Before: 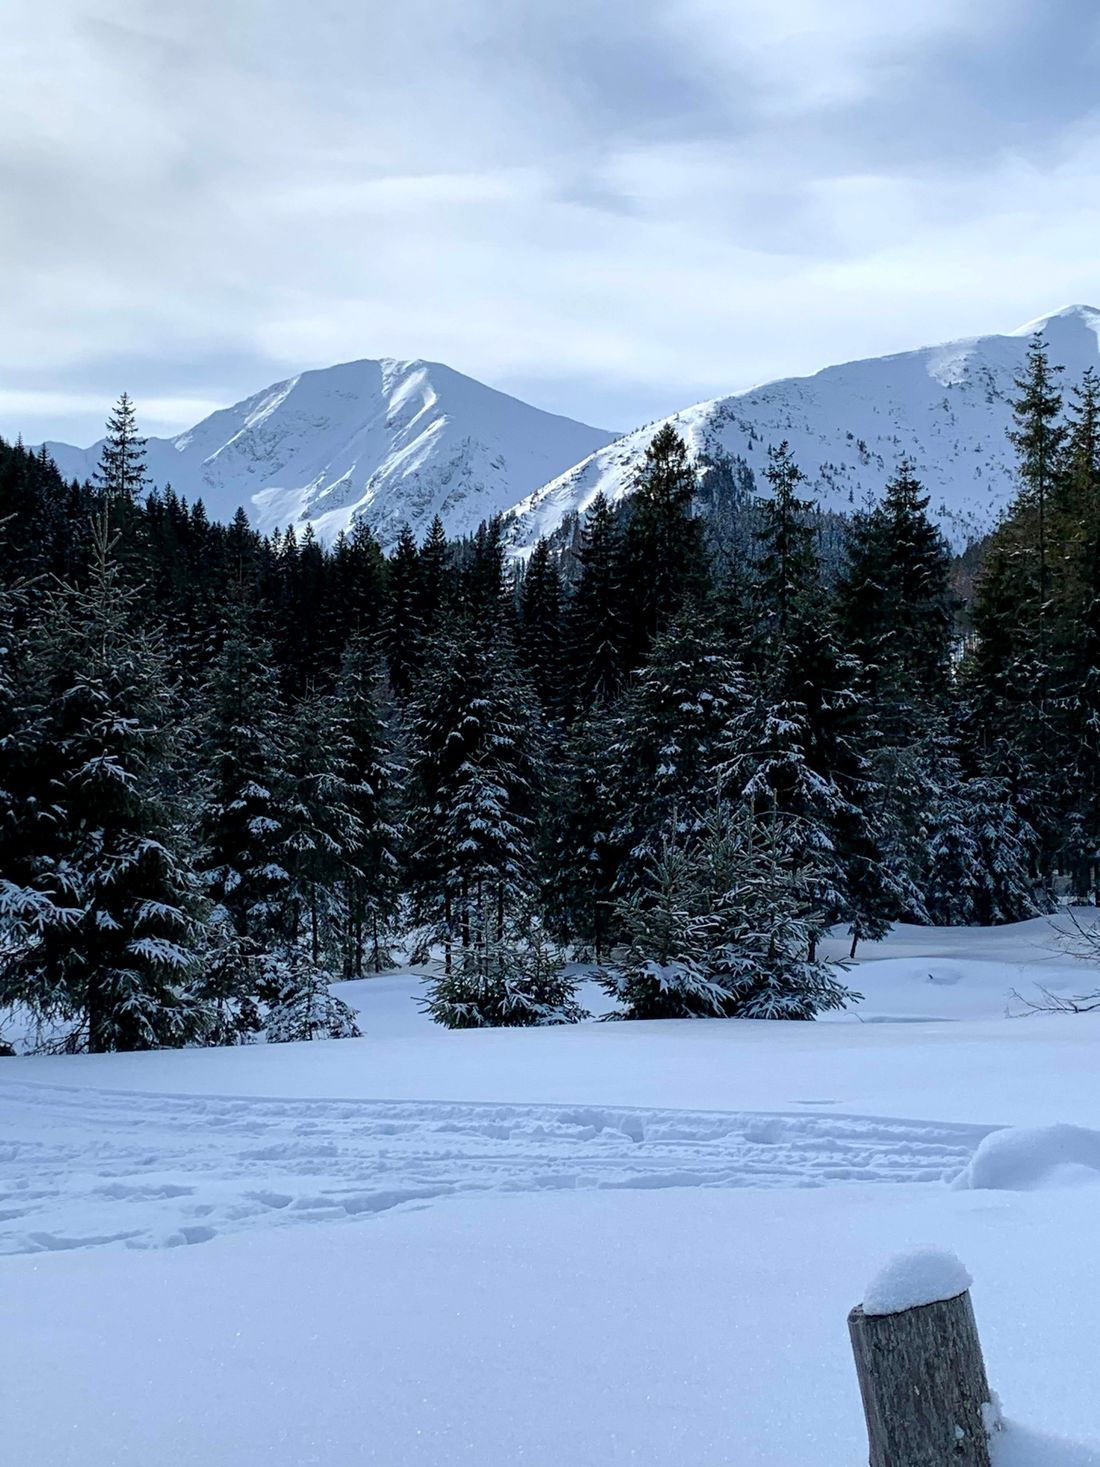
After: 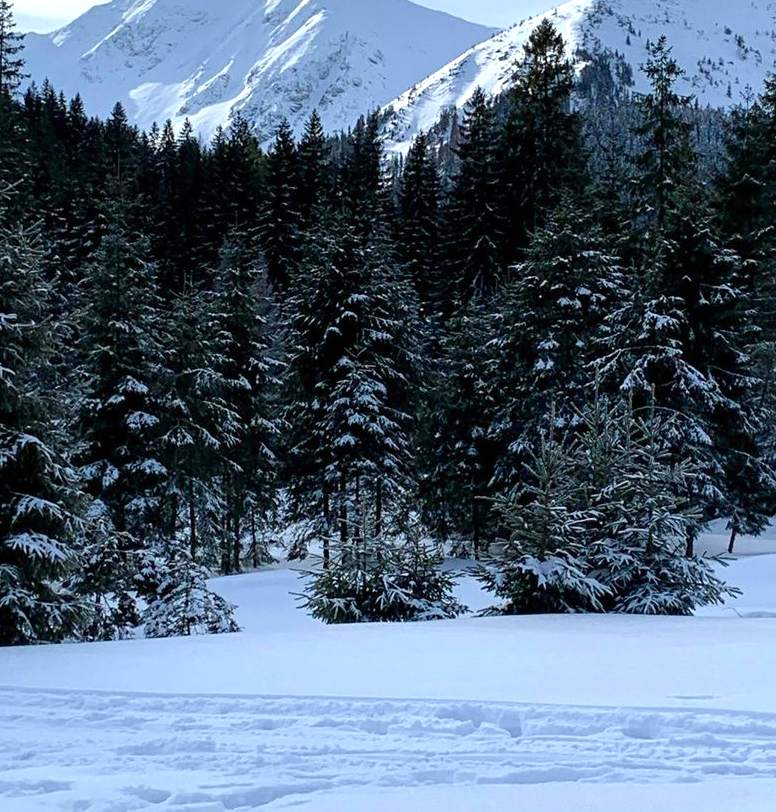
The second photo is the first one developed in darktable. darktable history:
exposure: black level correction 0, exposure 0.3 EV, compensate highlight preservation false
crop: left 11.123%, top 27.61%, right 18.3%, bottom 17.034%
